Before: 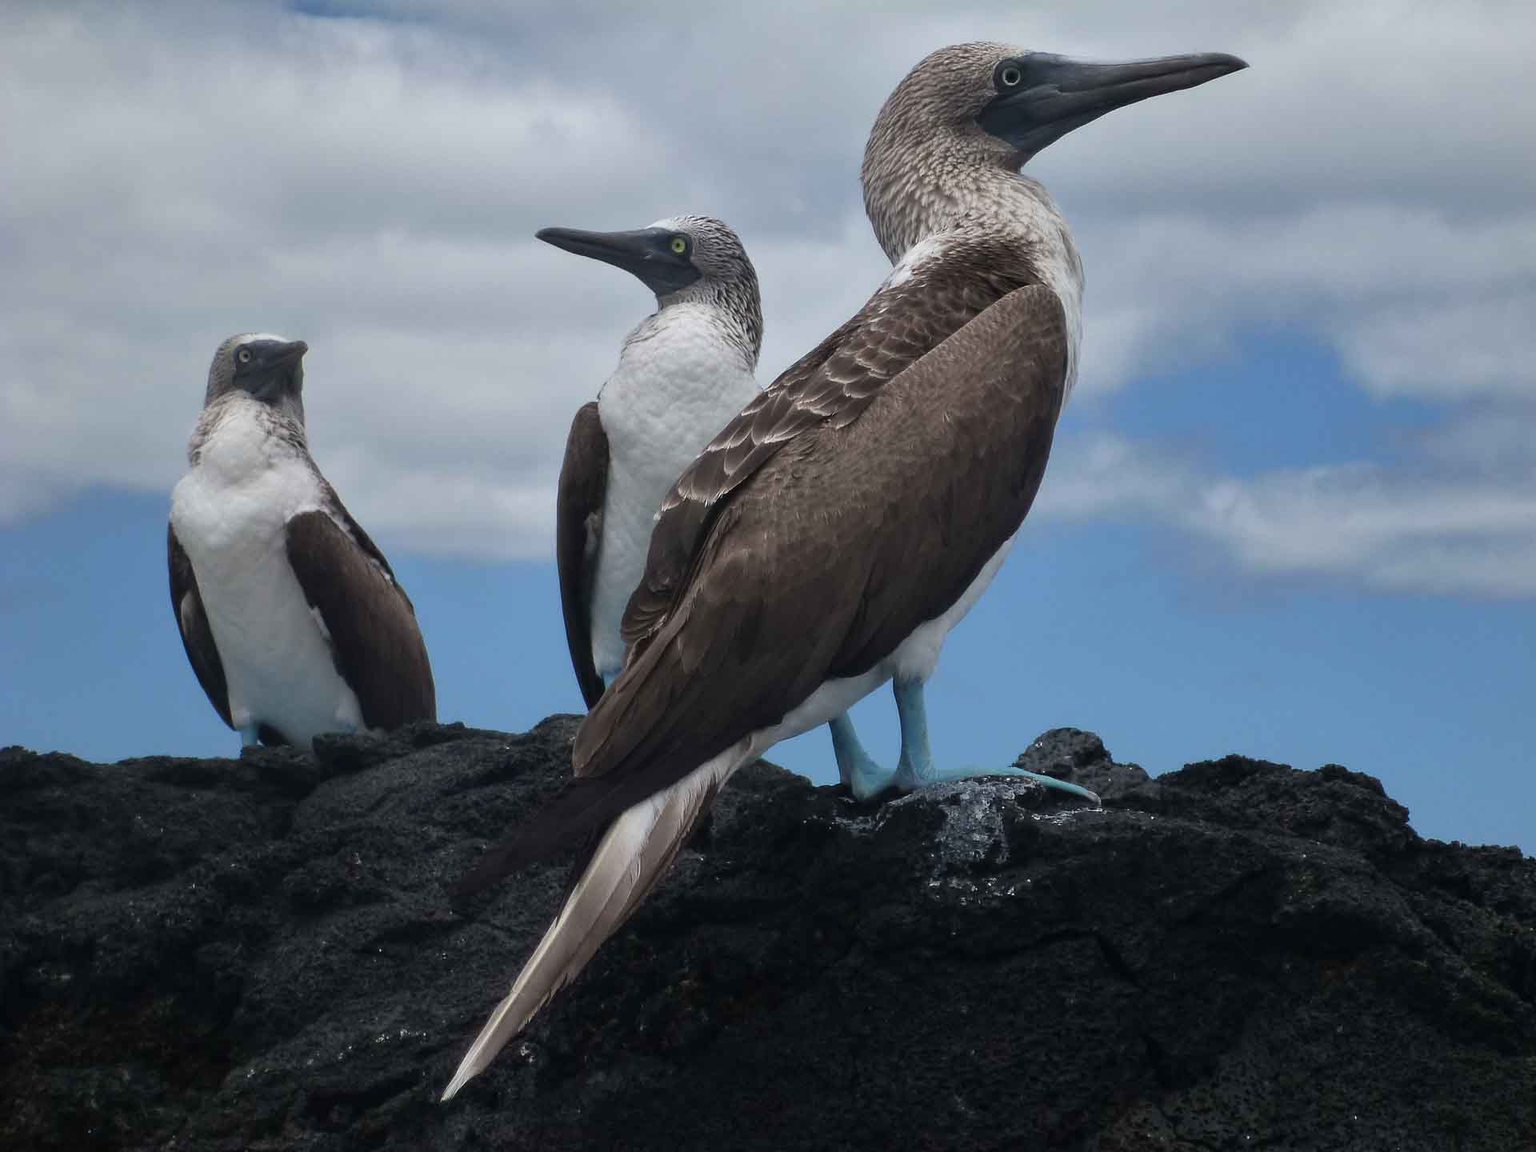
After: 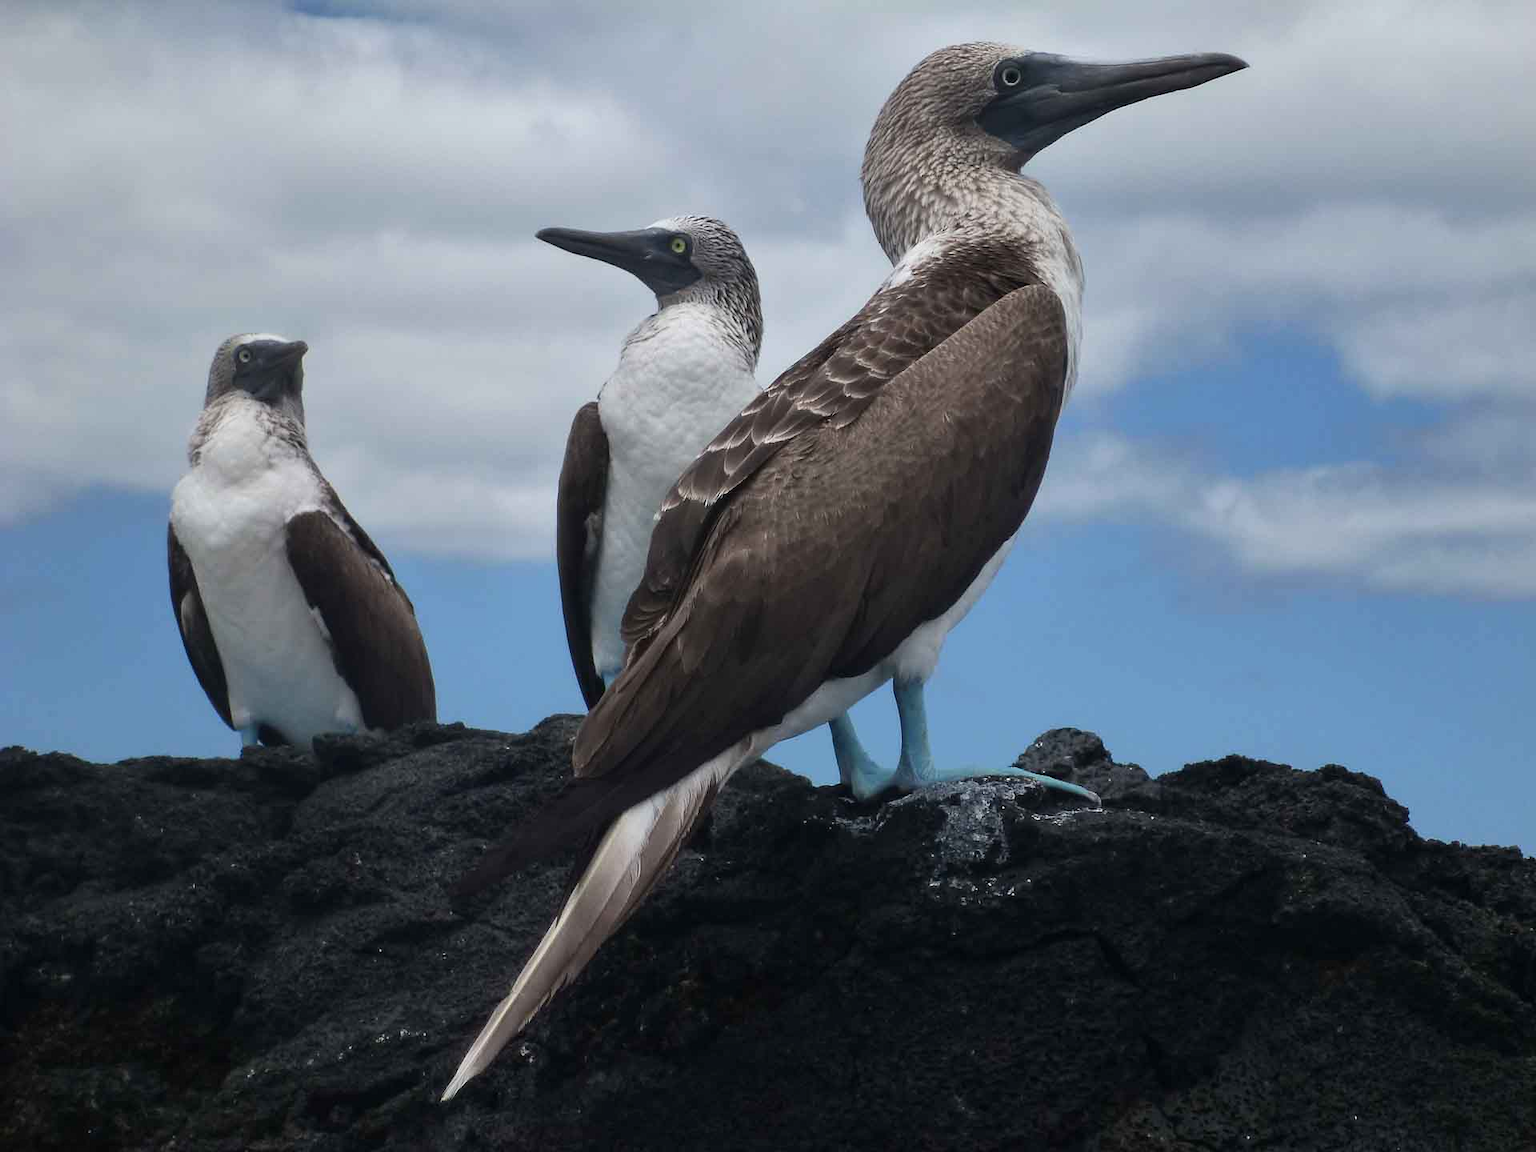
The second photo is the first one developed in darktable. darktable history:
contrast brightness saturation: contrast 0.102, brightness 0.019, saturation 0.023
